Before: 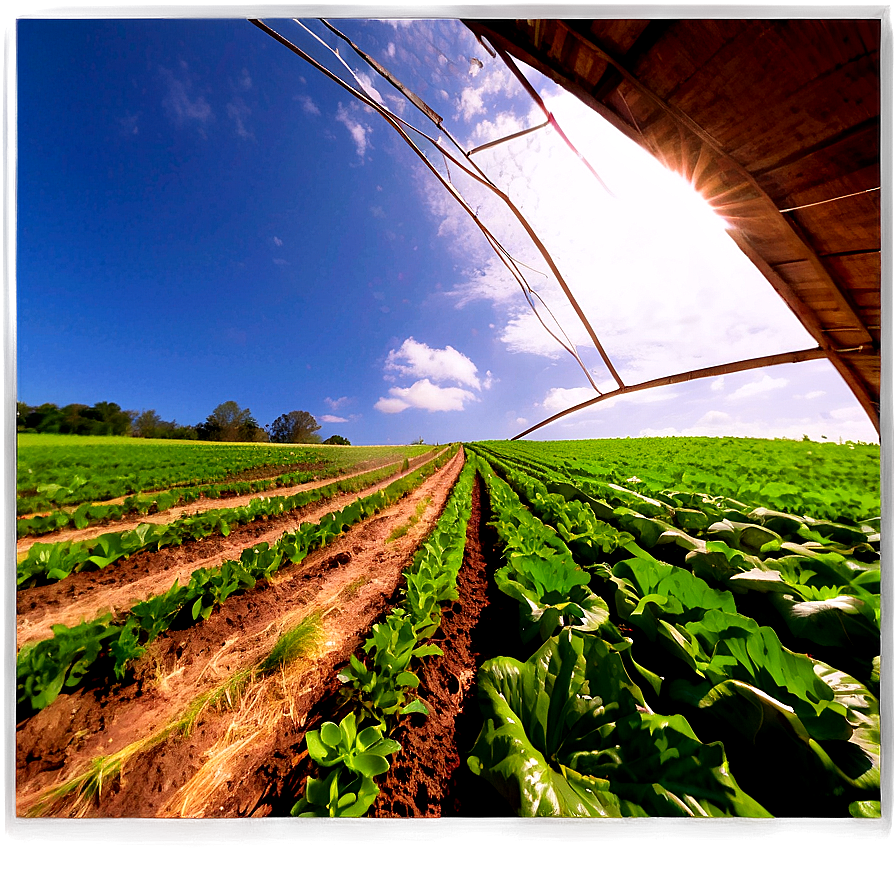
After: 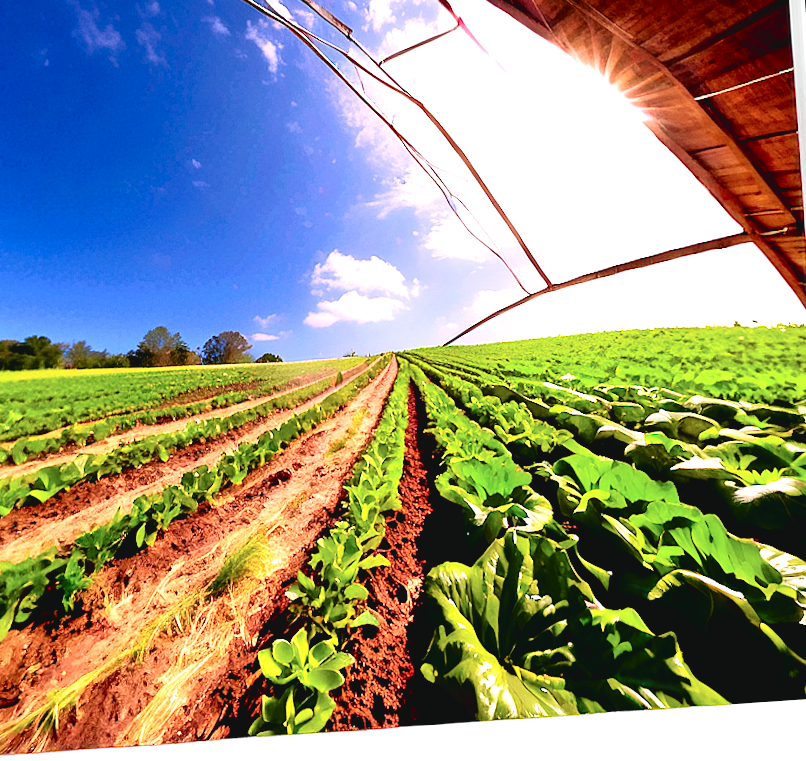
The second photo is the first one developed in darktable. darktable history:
velvia: strength 9.25%
tone curve: curves: ch0 [(0, 0.046) (0.04, 0.074) (0.883, 0.858) (1, 1)]; ch1 [(0, 0) (0.146, 0.159) (0.338, 0.365) (0.417, 0.455) (0.489, 0.486) (0.504, 0.502) (0.529, 0.537) (0.563, 0.567) (1, 1)]; ch2 [(0, 0) (0.307, 0.298) (0.388, 0.375) (0.443, 0.456) (0.485, 0.492) (0.544, 0.525) (1, 1)], color space Lab, independent channels, preserve colors none
rotate and perspective: rotation -2°, crop left 0.022, crop right 0.978, crop top 0.049, crop bottom 0.951
local contrast: mode bilateral grid, contrast 100, coarseness 100, detail 91%, midtone range 0.2
exposure: exposure 0.661 EV, compensate highlight preservation false
crop and rotate: angle 1.96°, left 5.673%, top 5.673%
contrast brightness saturation: contrast 0.28
tone equalizer: -7 EV 0.15 EV, -6 EV 0.6 EV, -5 EV 1.15 EV, -4 EV 1.33 EV, -3 EV 1.15 EV, -2 EV 0.6 EV, -1 EV 0.15 EV, mask exposure compensation -0.5 EV
